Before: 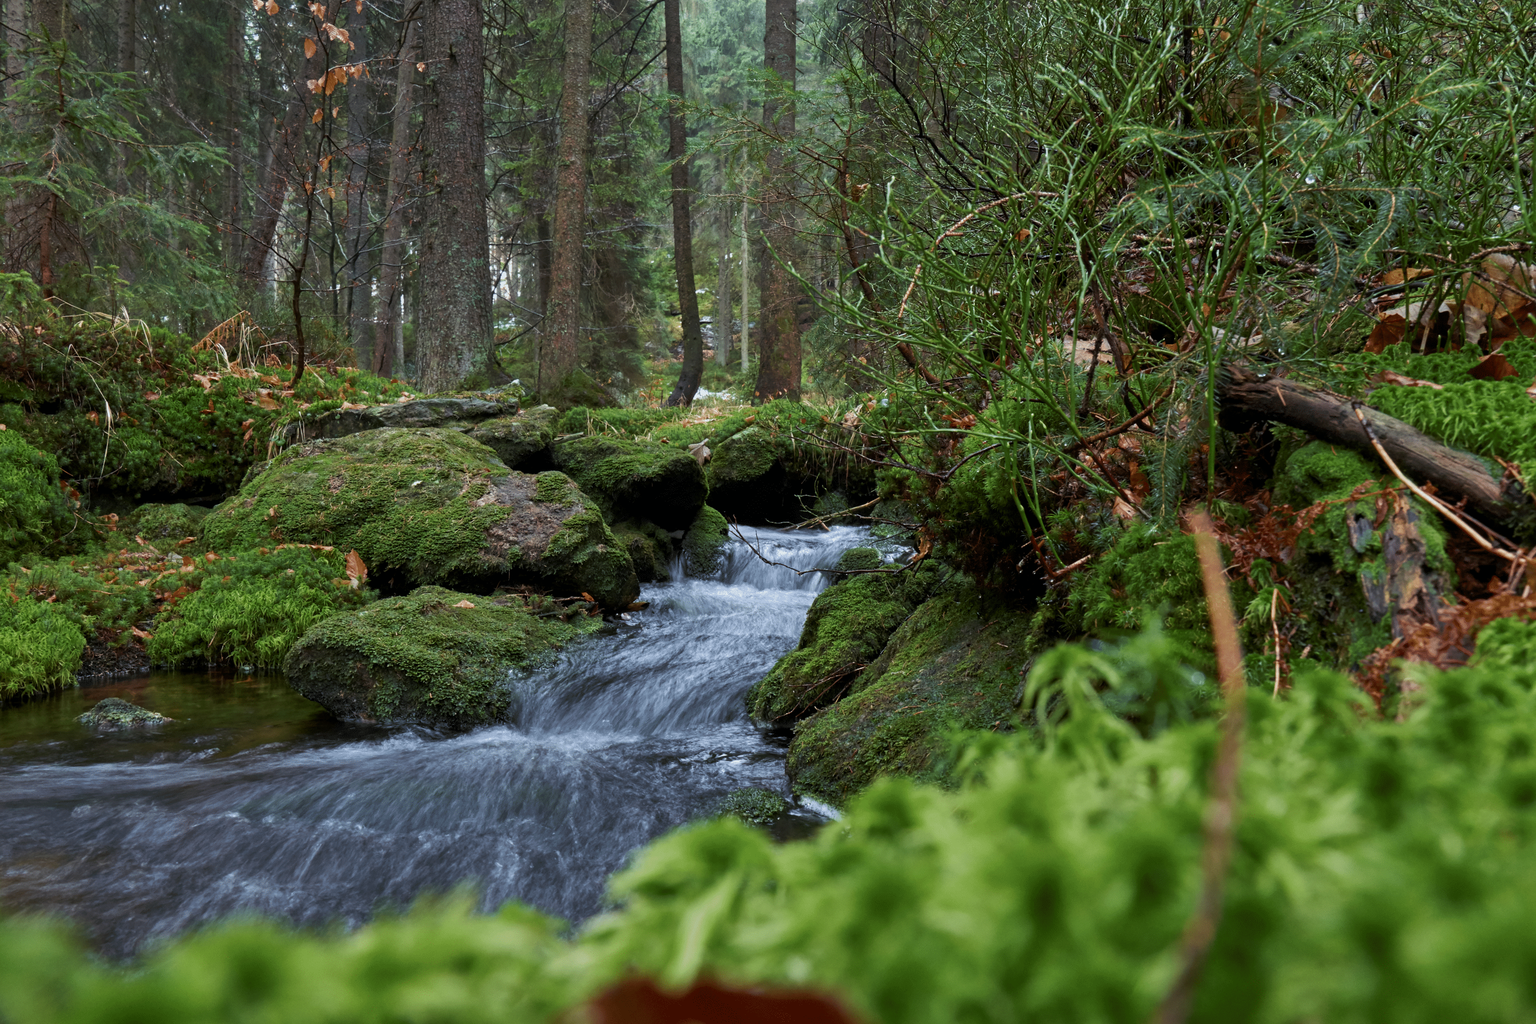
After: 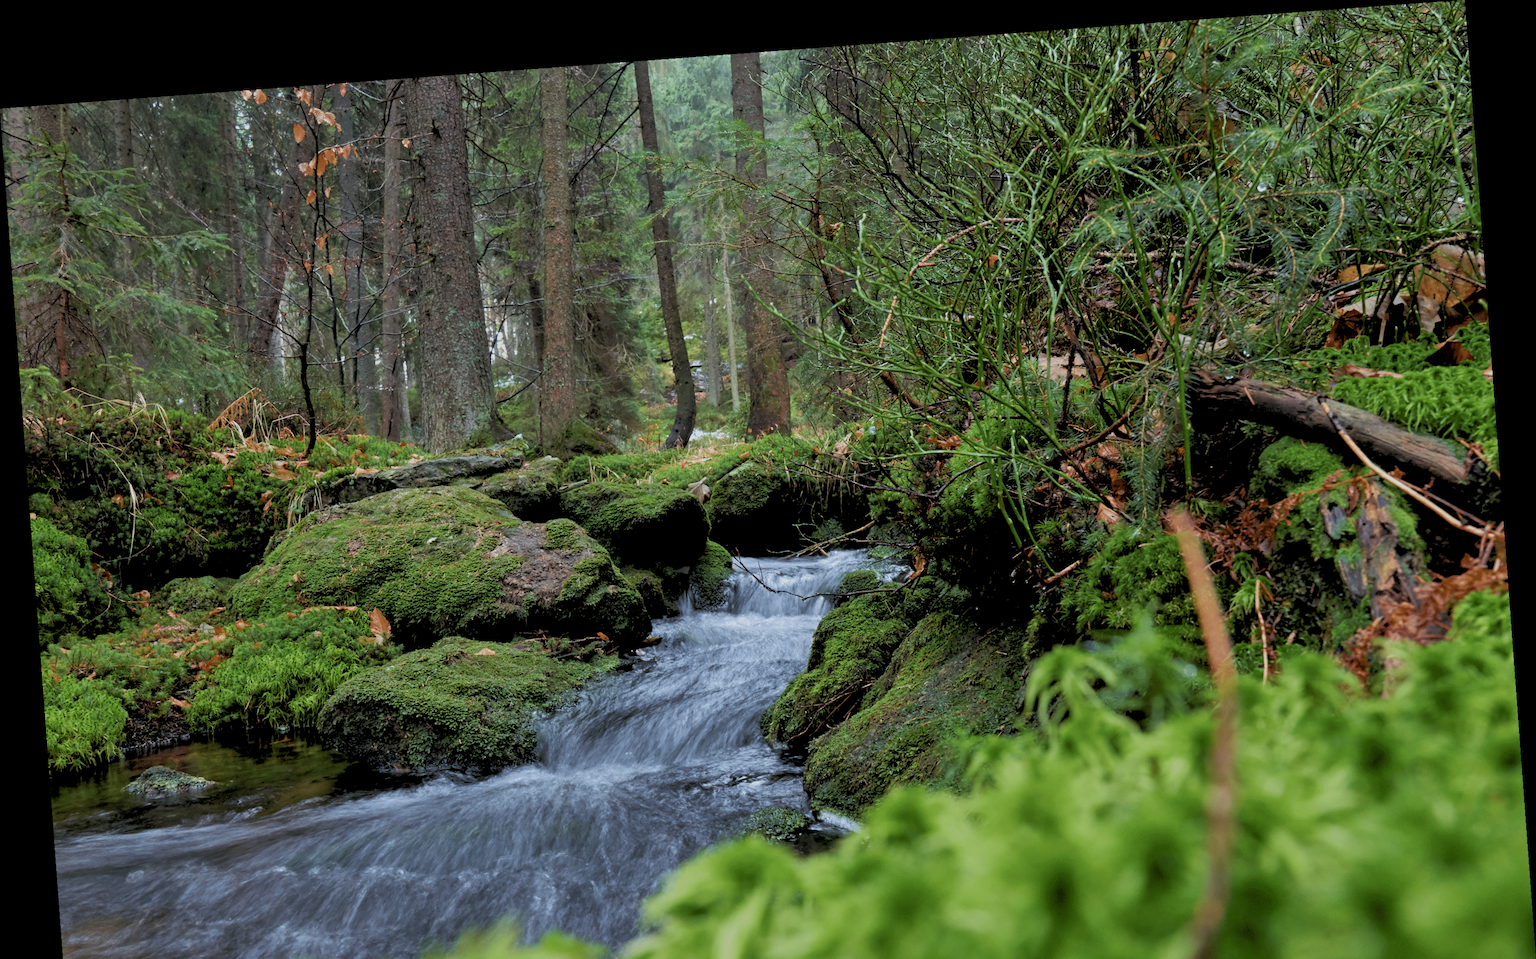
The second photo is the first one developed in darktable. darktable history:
rotate and perspective: rotation -4.25°, automatic cropping off
crop and rotate: top 0%, bottom 11.49%
rgb levels: preserve colors sum RGB, levels [[0.038, 0.433, 0.934], [0, 0.5, 1], [0, 0.5, 1]]
